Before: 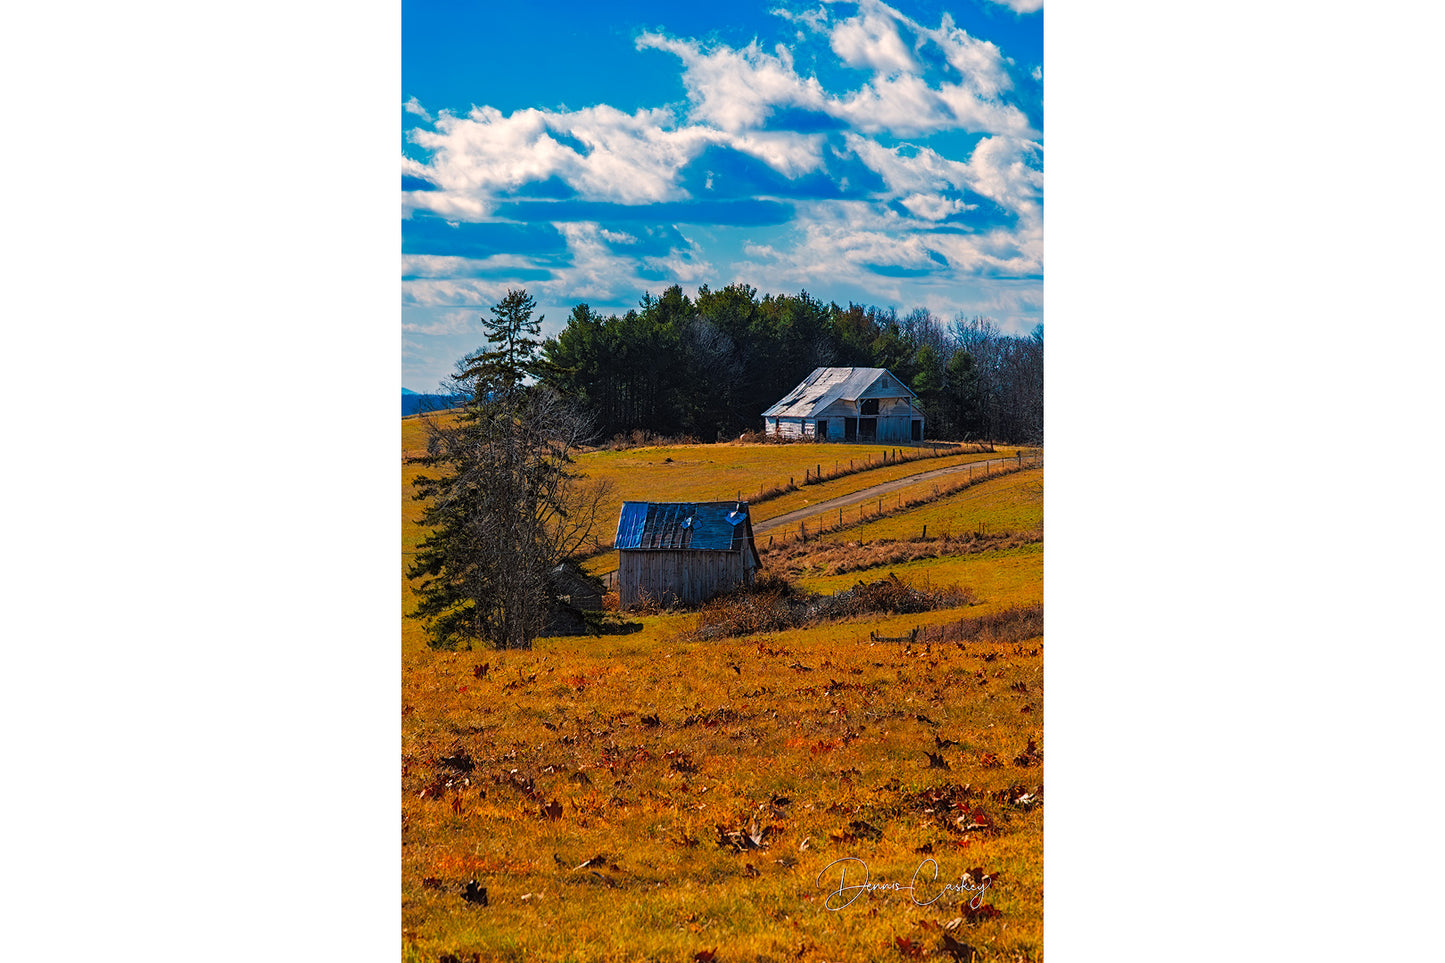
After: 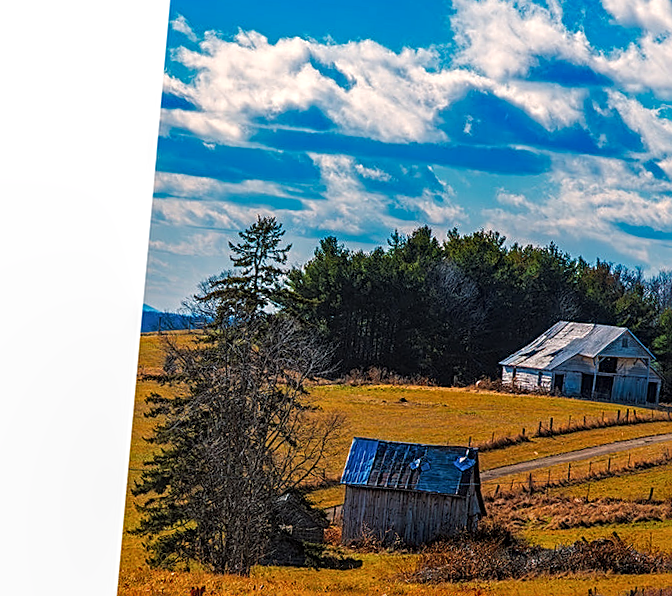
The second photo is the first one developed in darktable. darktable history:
rotate and perspective: rotation 5.12°, automatic cropping off
local contrast: on, module defaults
tone equalizer: on, module defaults
crop: left 20.248%, top 10.86%, right 35.675%, bottom 34.321%
sharpen: on, module defaults
